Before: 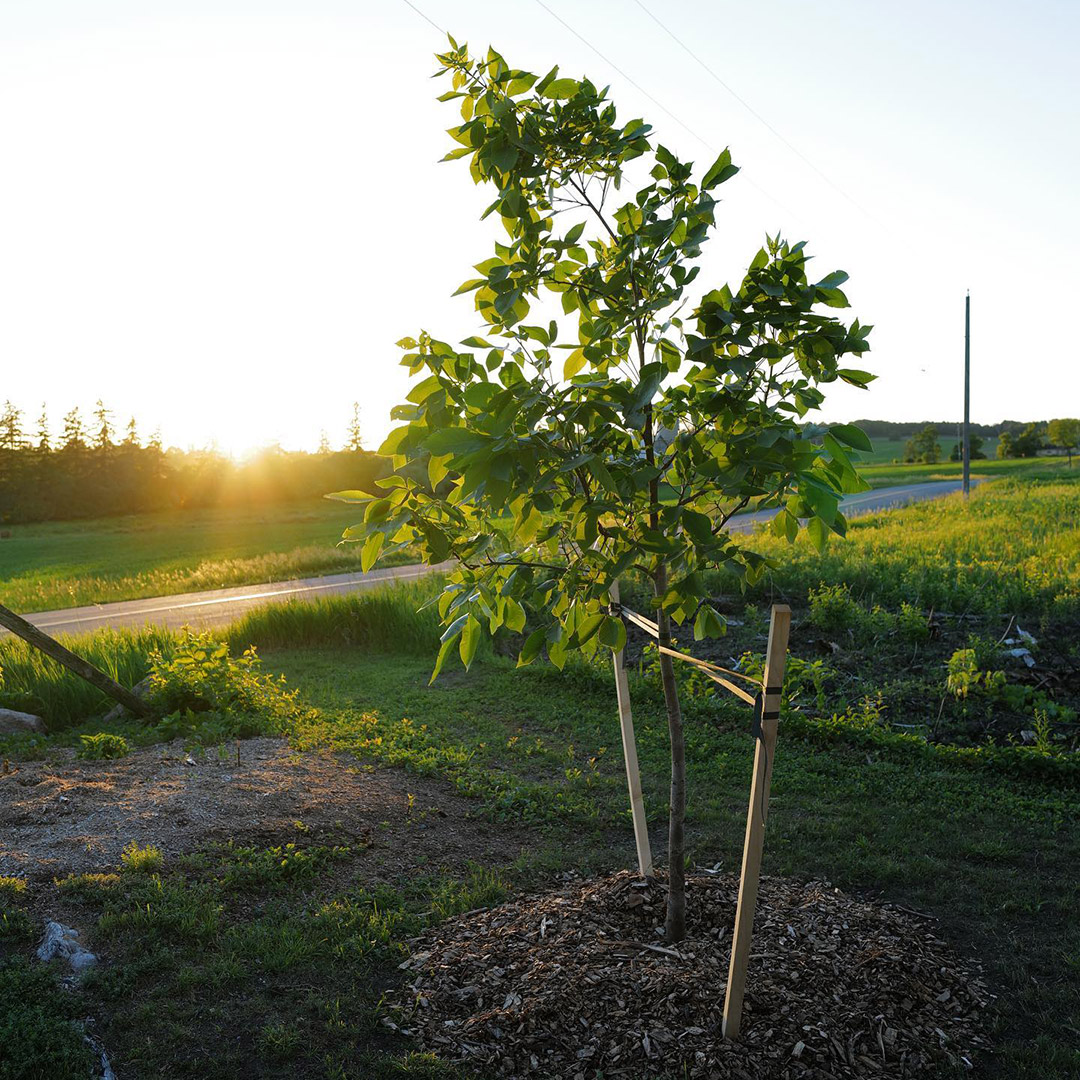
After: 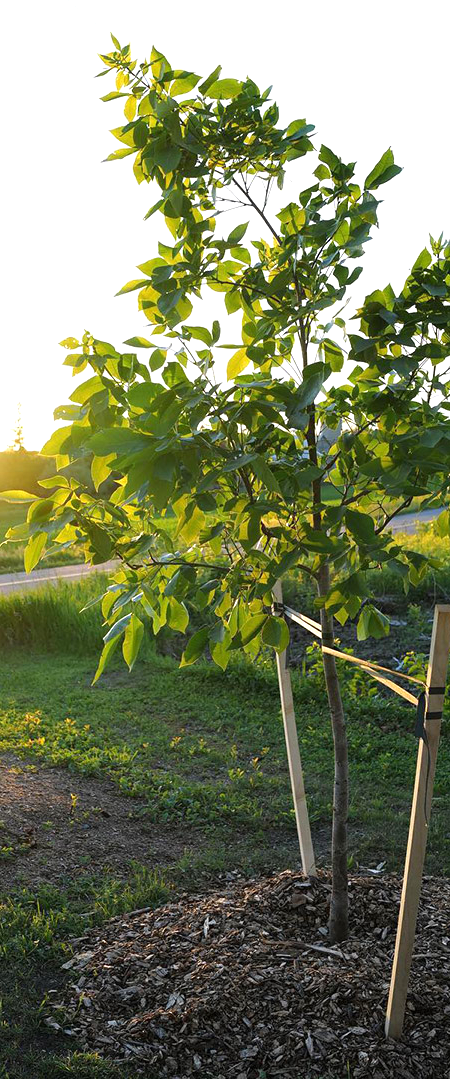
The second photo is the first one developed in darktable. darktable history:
tone equalizer: on, module defaults
crop: left 31.229%, right 27.105%
exposure: exposure 0.6 EV, compensate highlight preservation false
